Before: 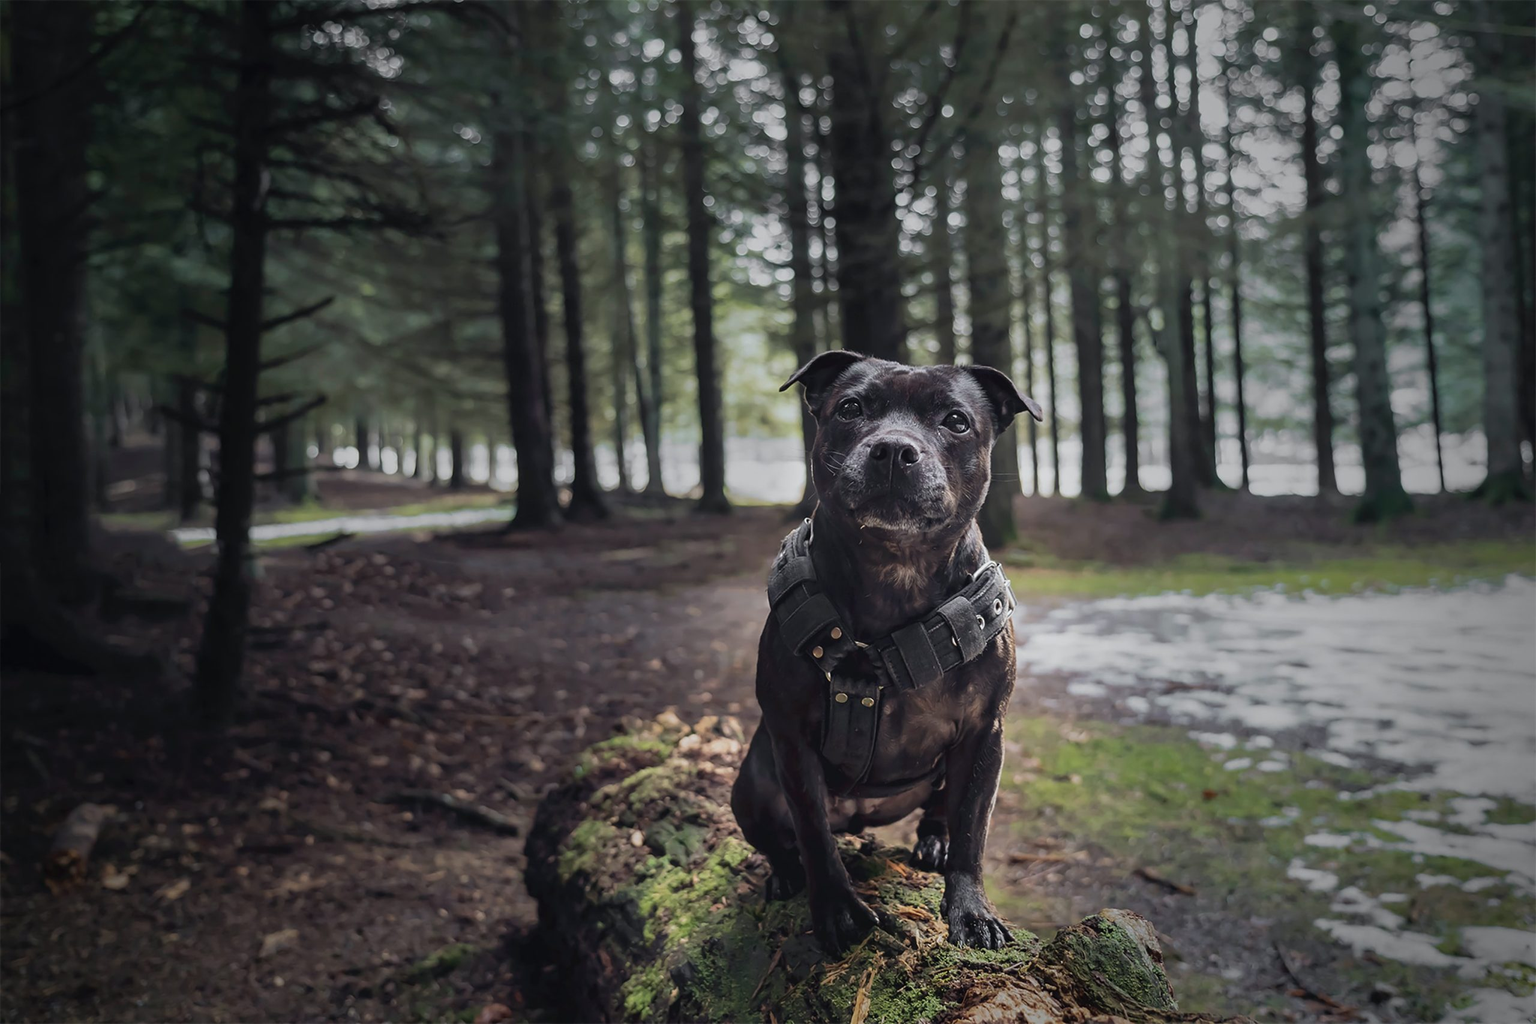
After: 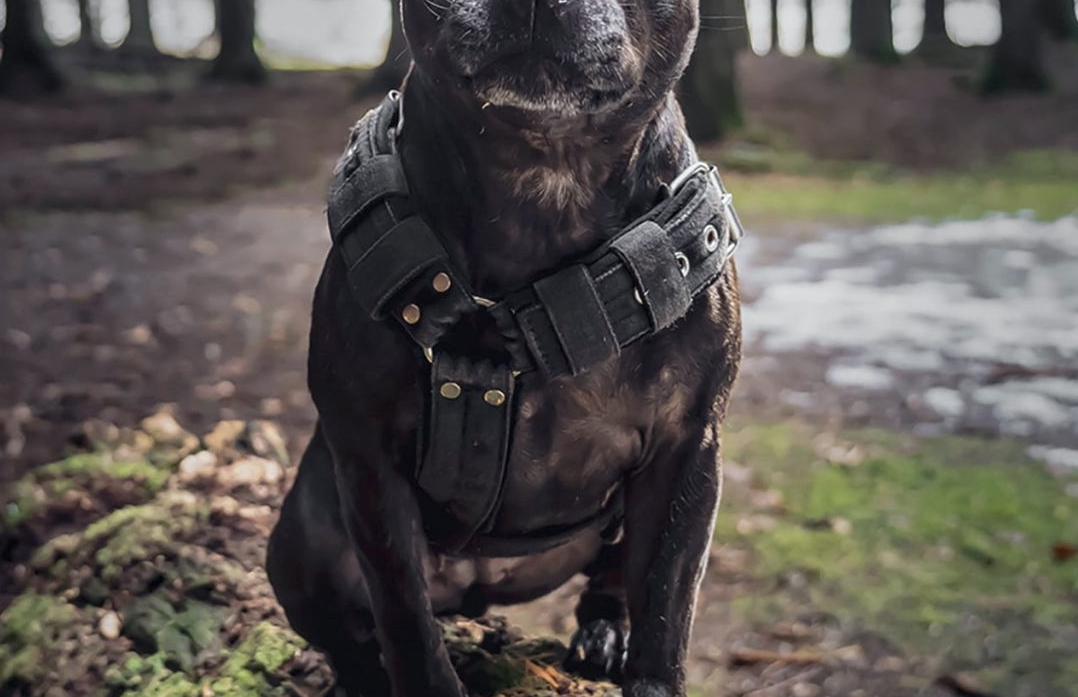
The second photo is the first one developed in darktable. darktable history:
local contrast: on, module defaults
crop: left 37.222%, top 45.285%, right 20.639%, bottom 13.839%
